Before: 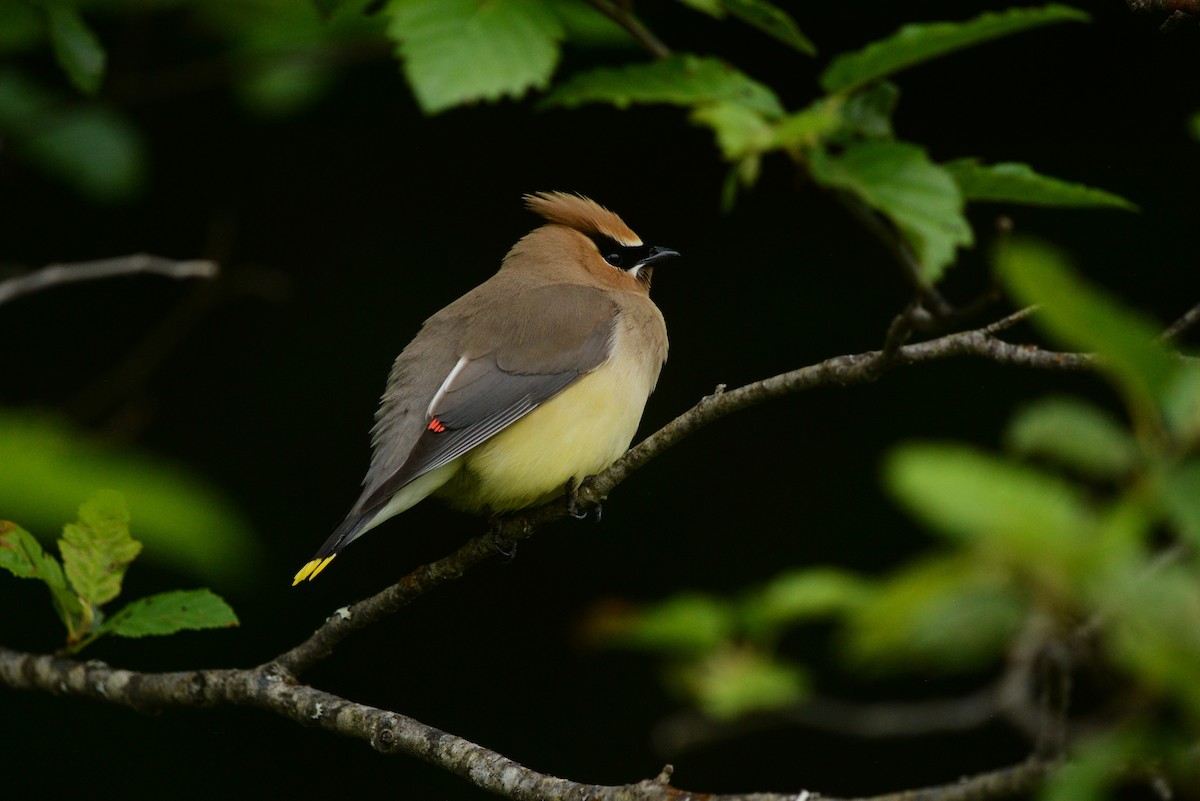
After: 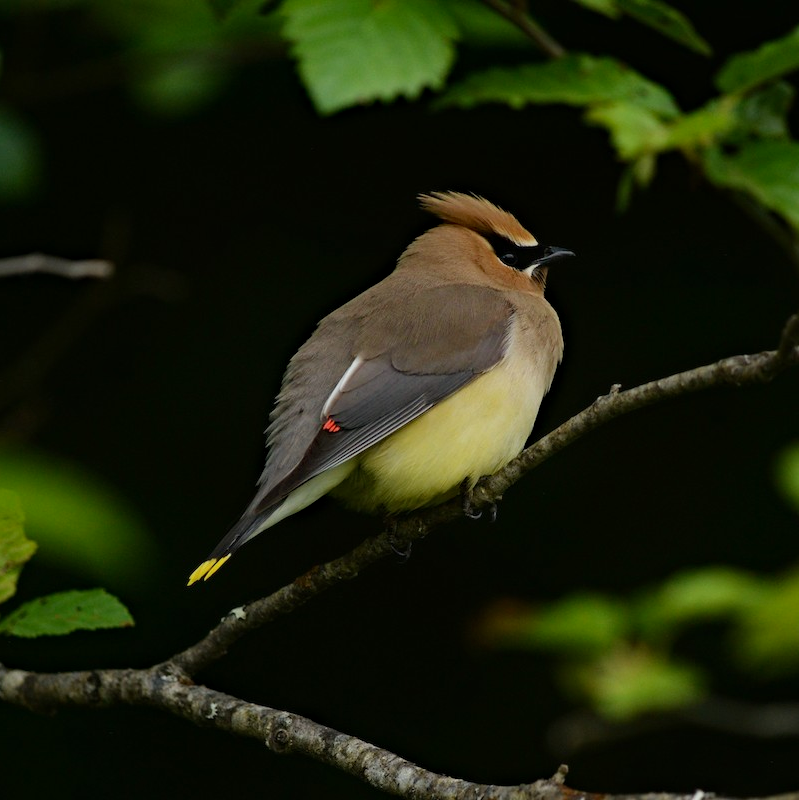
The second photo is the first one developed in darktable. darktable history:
haze removal: compatibility mode true, adaptive false
crop and rotate: left 8.786%, right 24.548%
